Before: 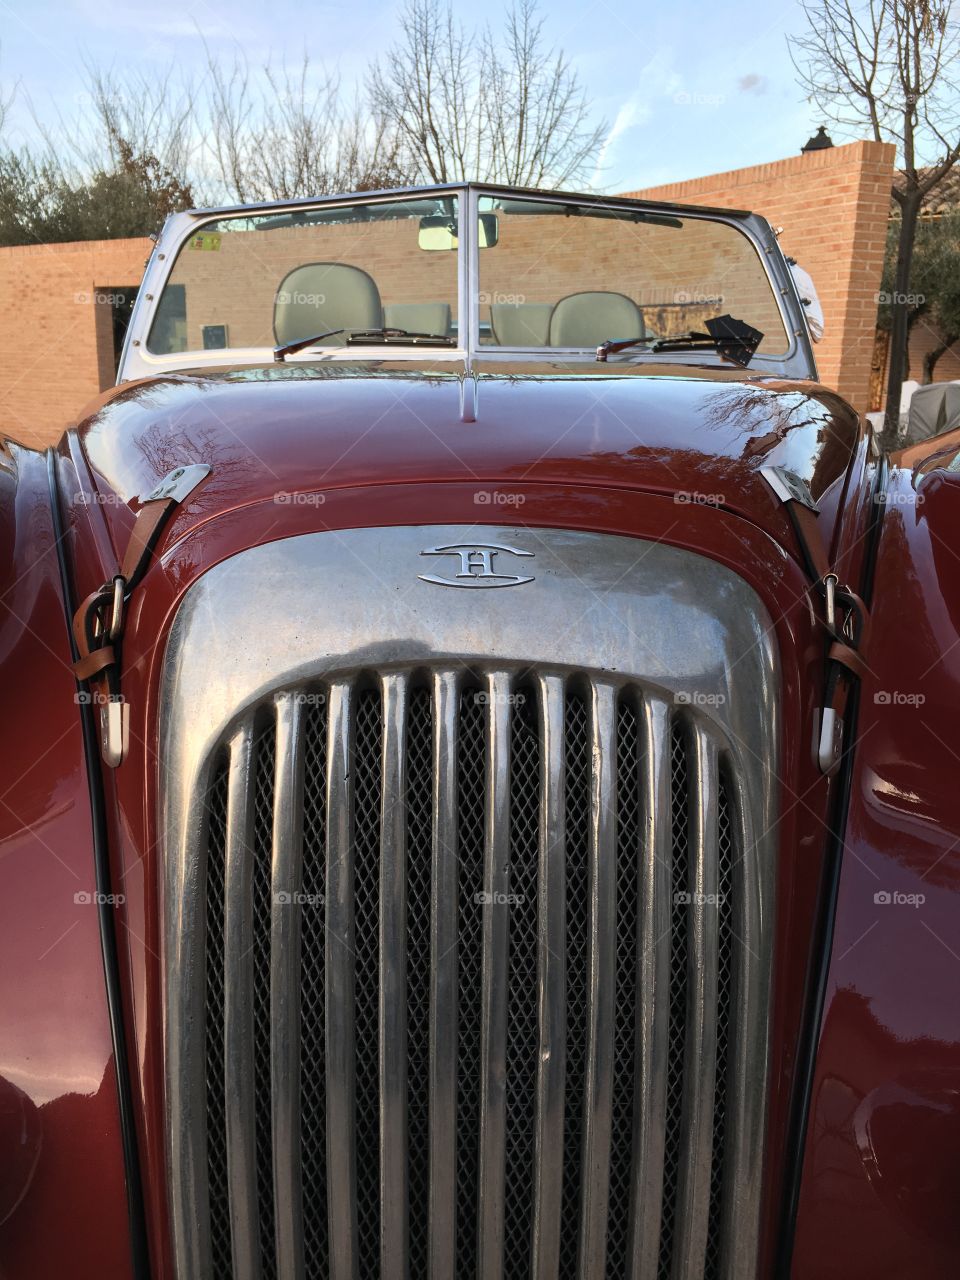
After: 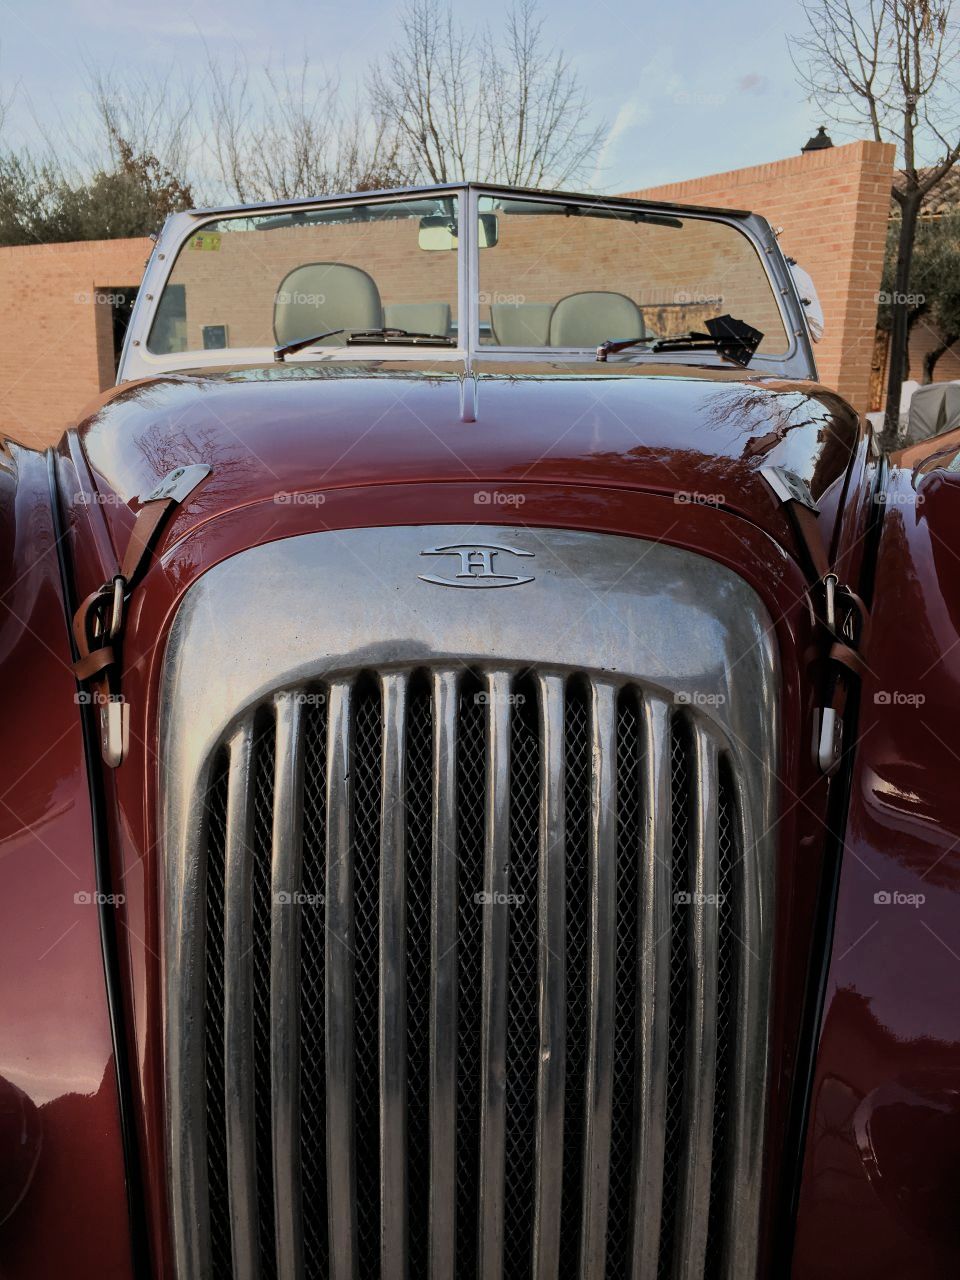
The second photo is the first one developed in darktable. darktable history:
filmic rgb: black relative exposure -6.66 EV, white relative exposure 4.56 EV, hardness 3.23
exposure: exposure -0.062 EV, compensate exposure bias true, compensate highlight preservation false
